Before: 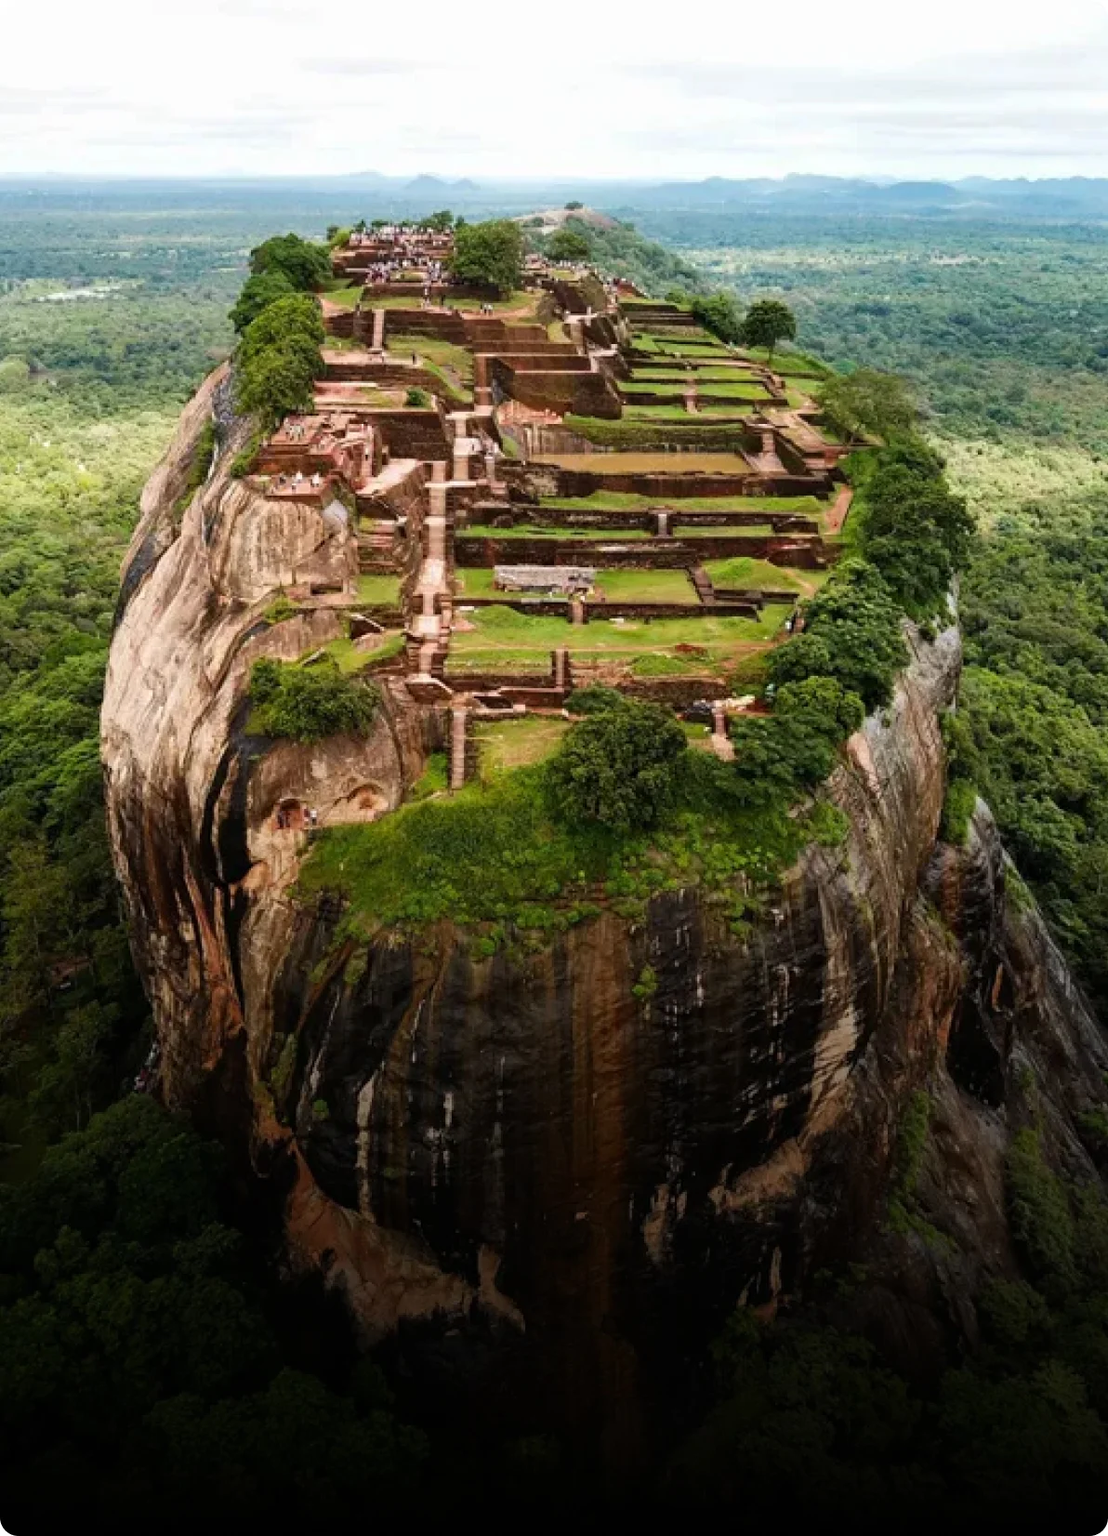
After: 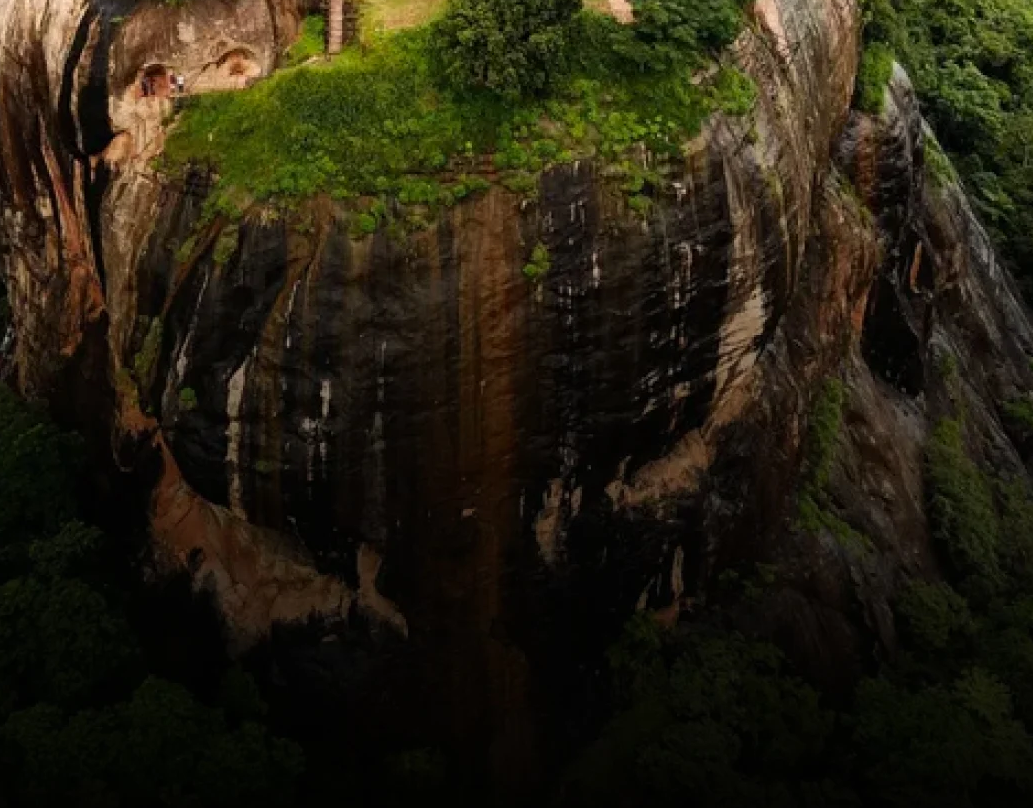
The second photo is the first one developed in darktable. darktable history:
crop and rotate: left 13.306%, top 48.129%, bottom 2.928%
color correction: highlights b* 3
